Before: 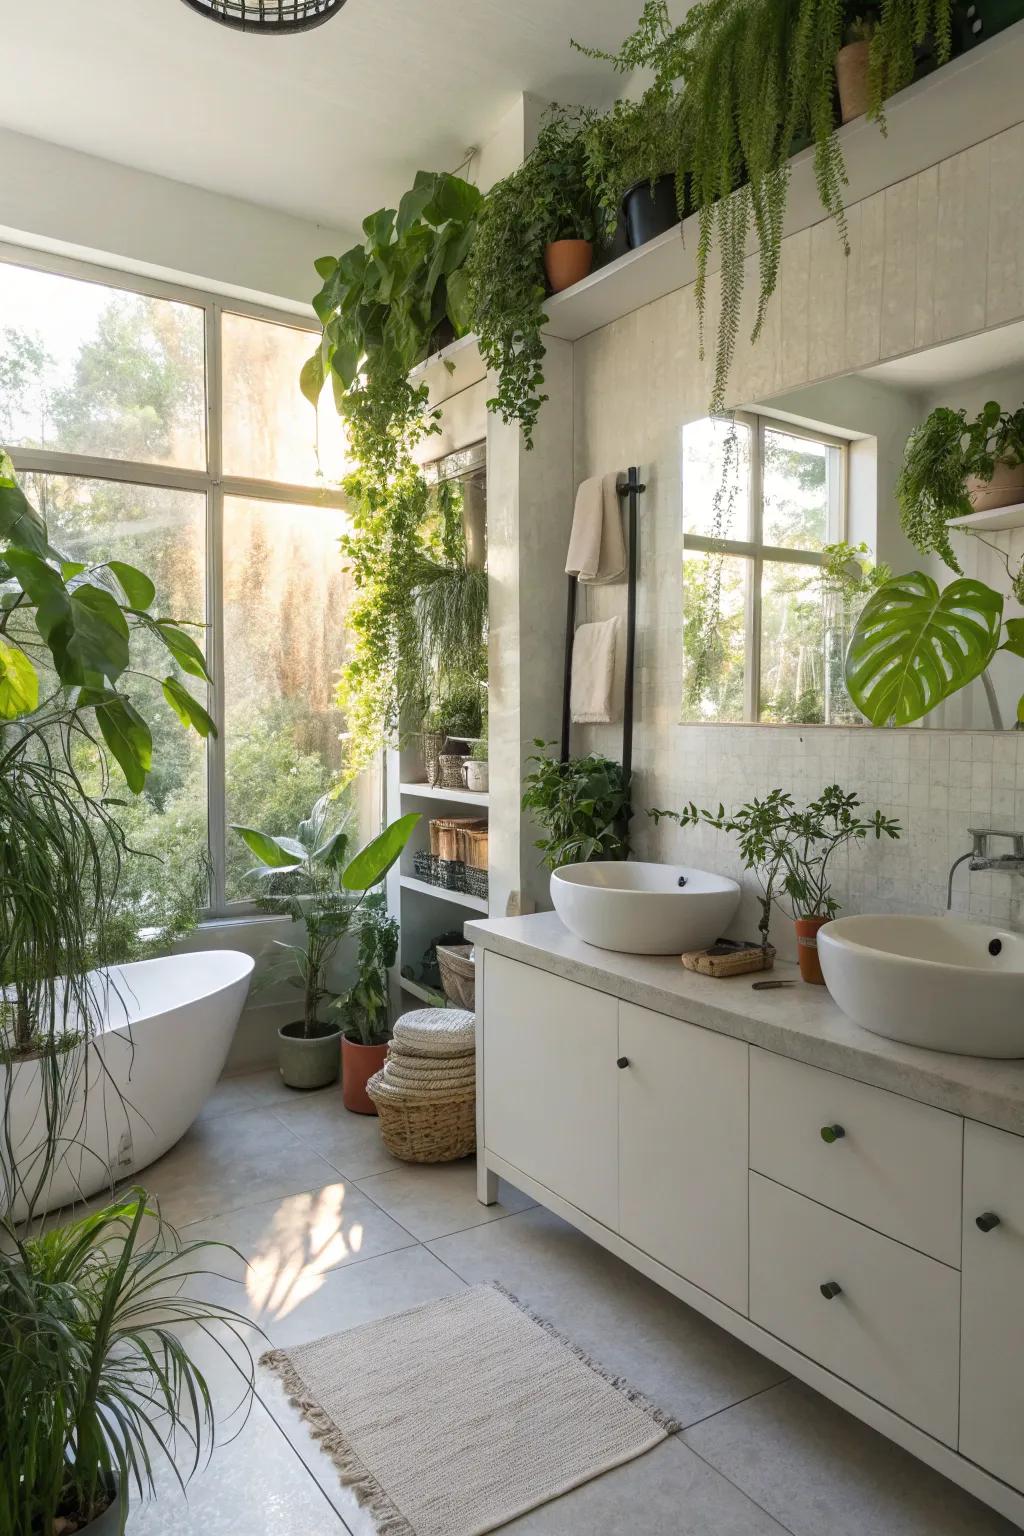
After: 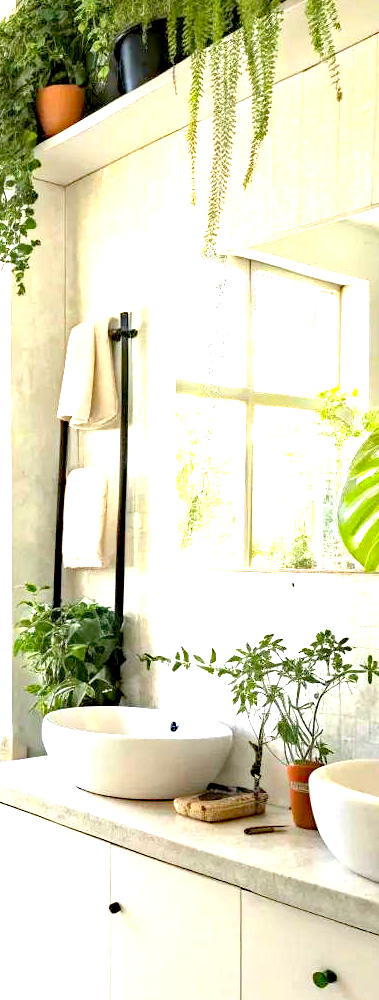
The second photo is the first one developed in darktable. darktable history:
crop and rotate: left 49.644%, top 10.11%, right 13.251%, bottom 24.738%
exposure: black level correction 0.005, exposure 2.075 EV, compensate exposure bias true, compensate highlight preservation false
haze removal: strength 0.286, distance 0.257, compatibility mode true, adaptive false
